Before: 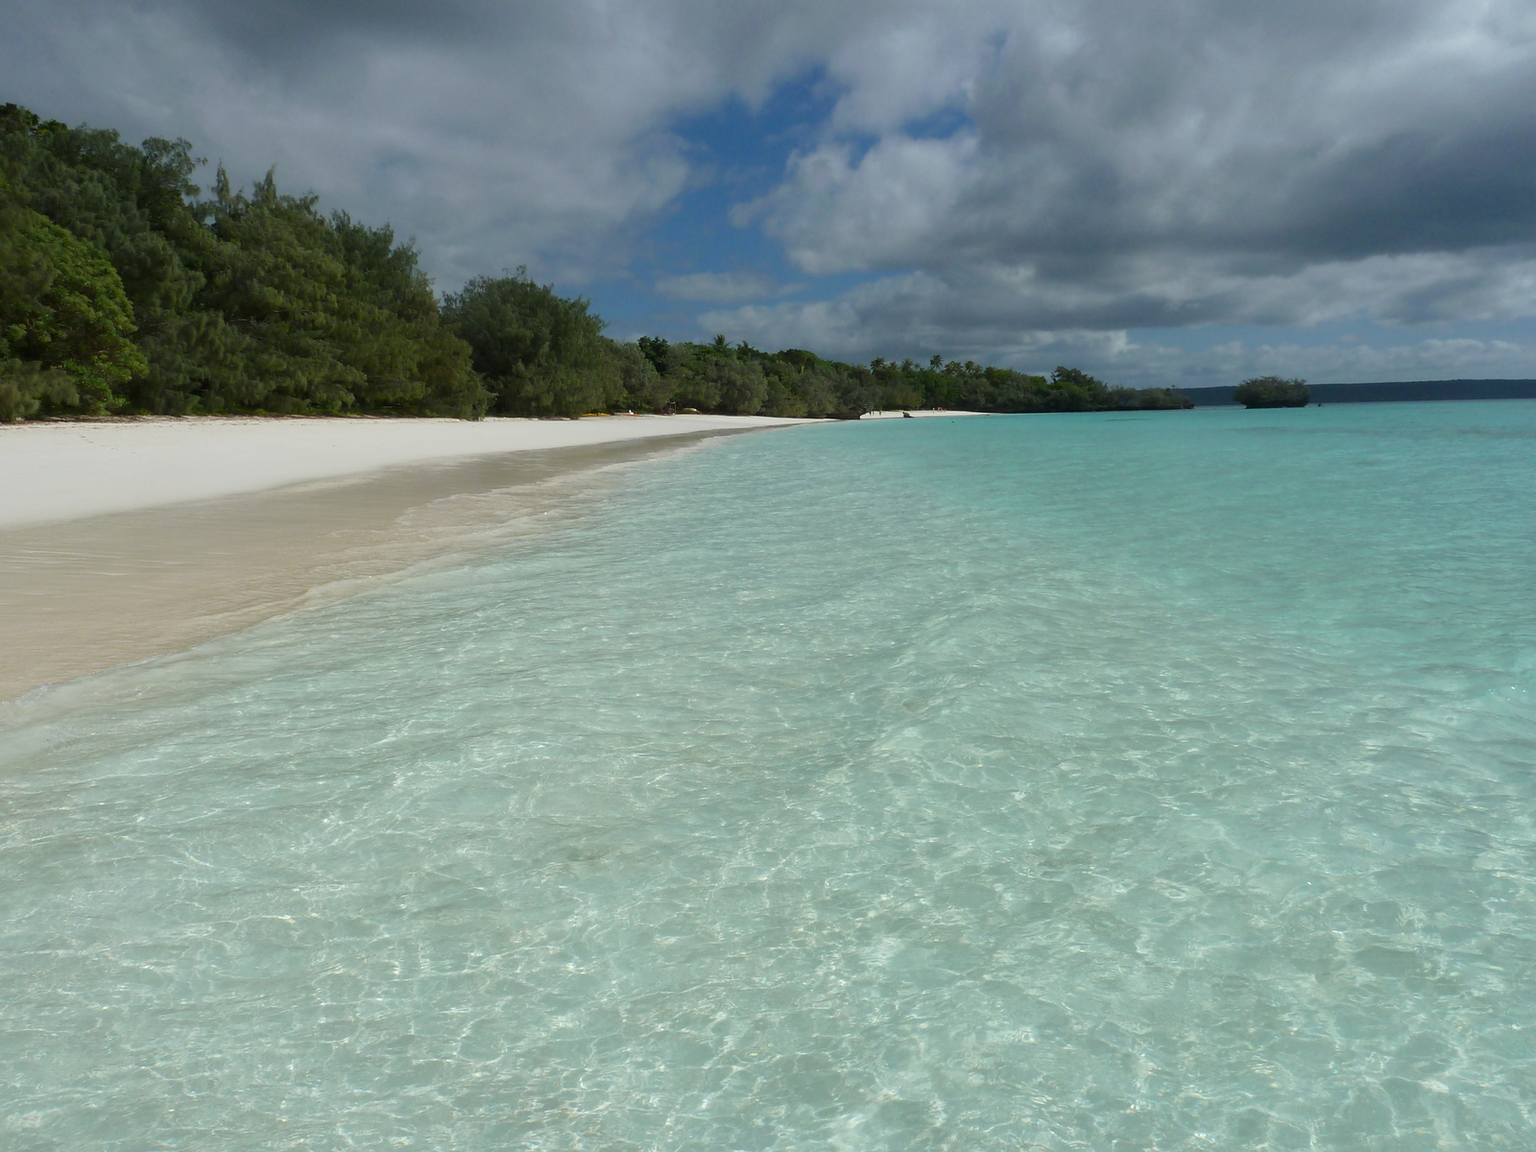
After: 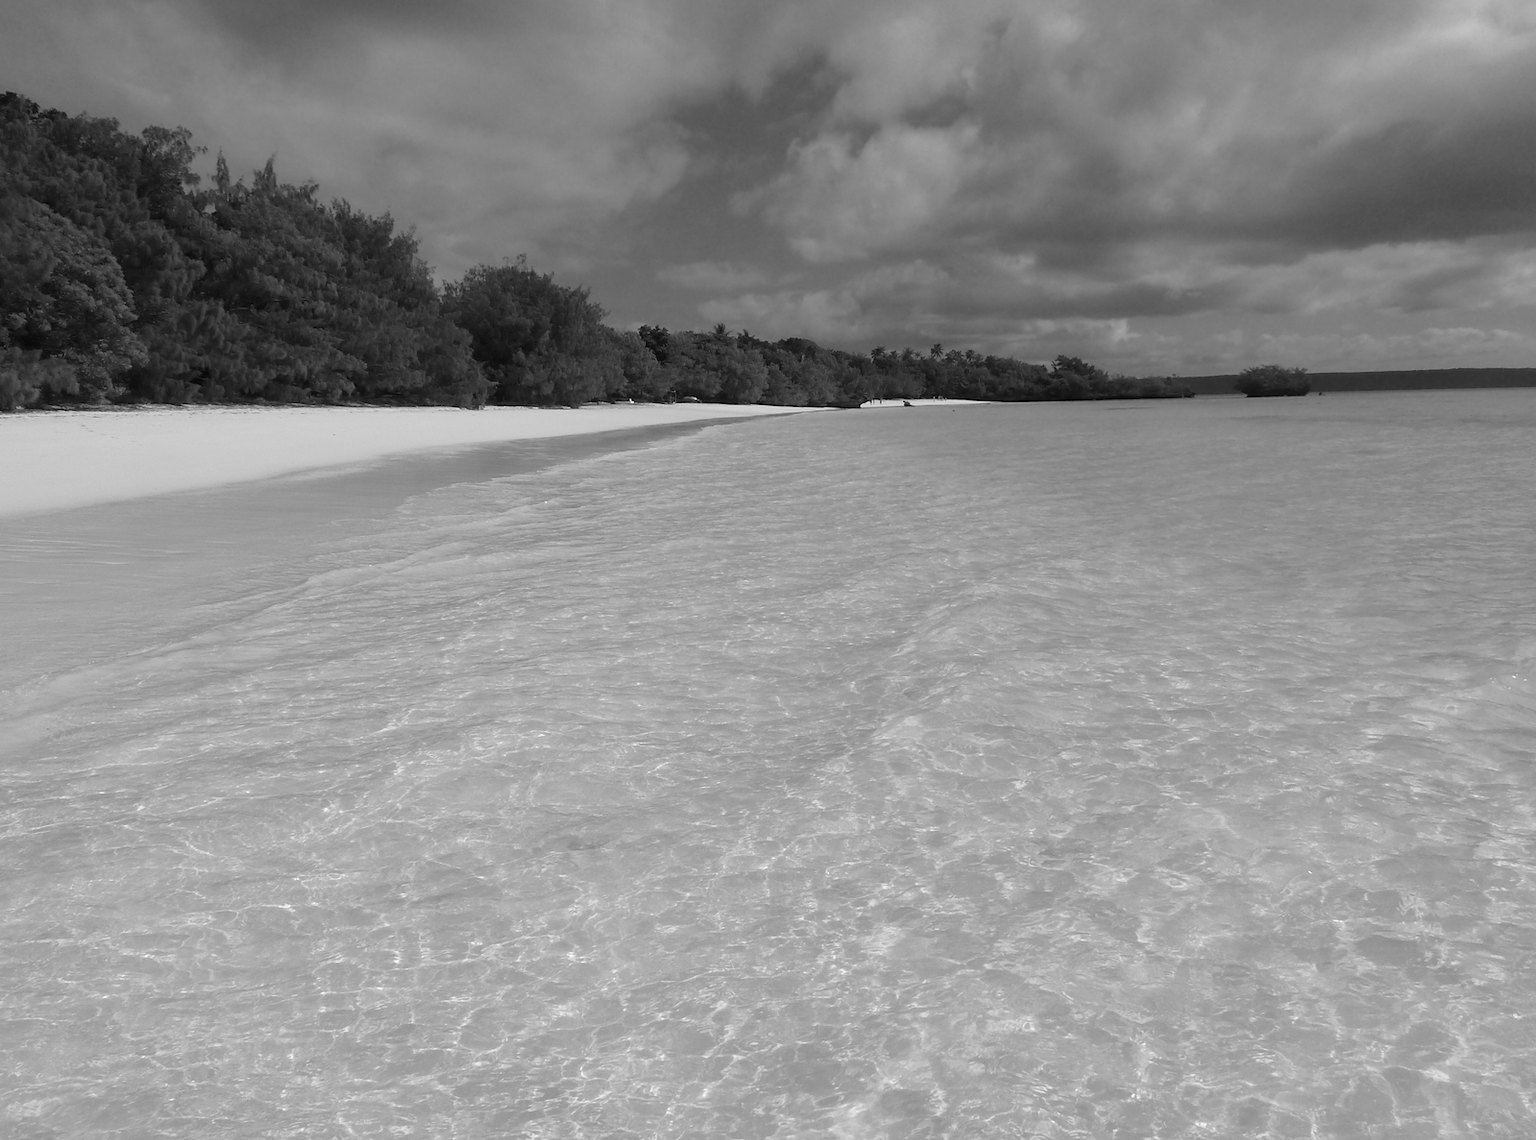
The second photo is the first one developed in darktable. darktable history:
monochrome: a 32, b 64, size 2.3, highlights 1
crop: top 1.049%, right 0.001%
